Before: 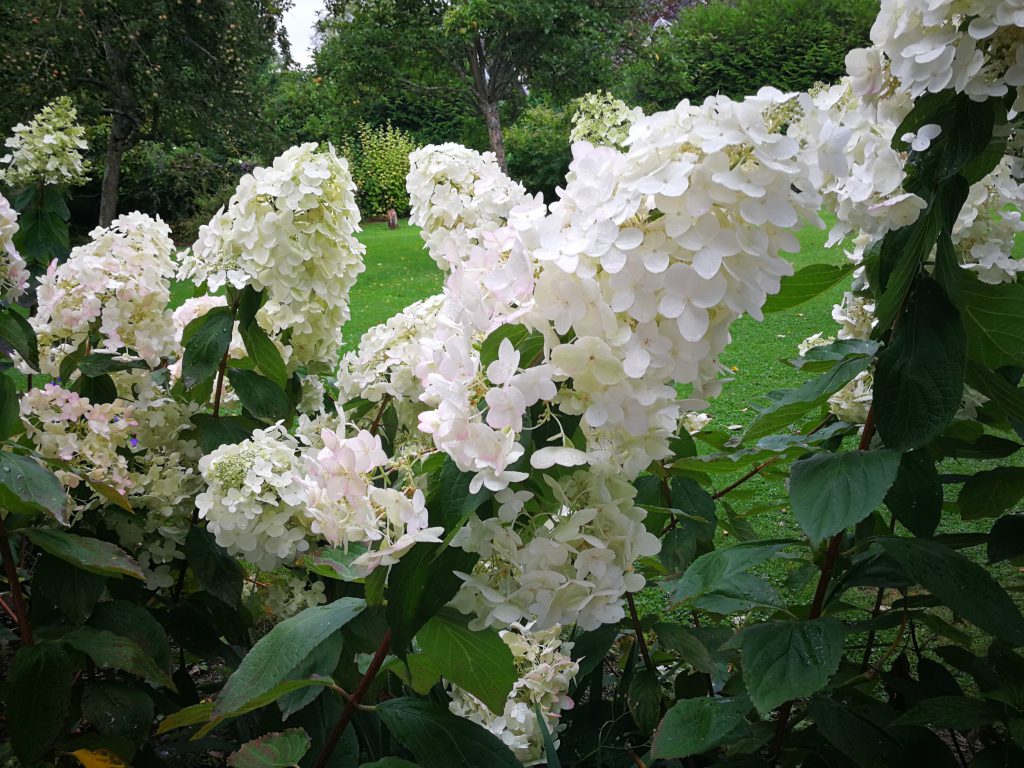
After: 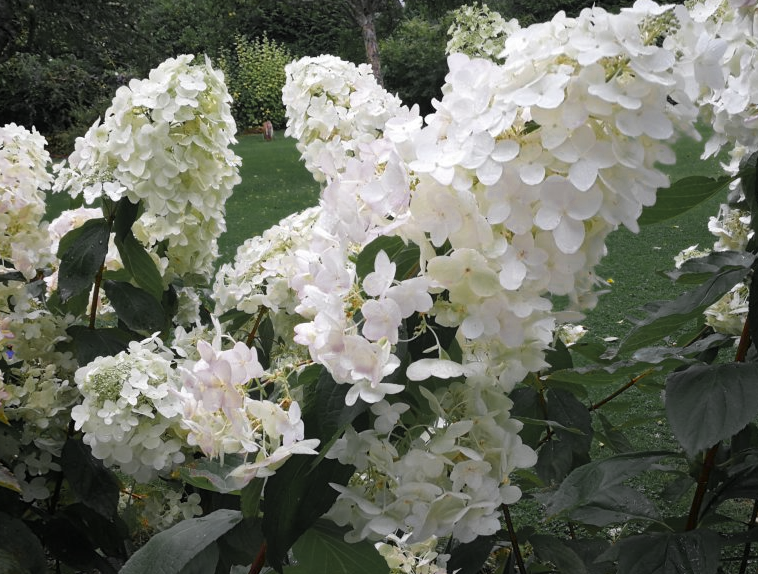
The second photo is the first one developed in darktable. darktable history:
crop and rotate: left 12.18%, top 11.475%, right 13.723%, bottom 13.66%
color zones: curves: ch0 [(0.035, 0.242) (0.25, 0.5) (0.384, 0.214) (0.488, 0.255) (0.75, 0.5)]; ch1 [(0.063, 0.379) (0.25, 0.5) (0.354, 0.201) (0.489, 0.085) (0.729, 0.271)]; ch2 [(0.25, 0.5) (0.38, 0.517) (0.442, 0.51) (0.735, 0.456)]
